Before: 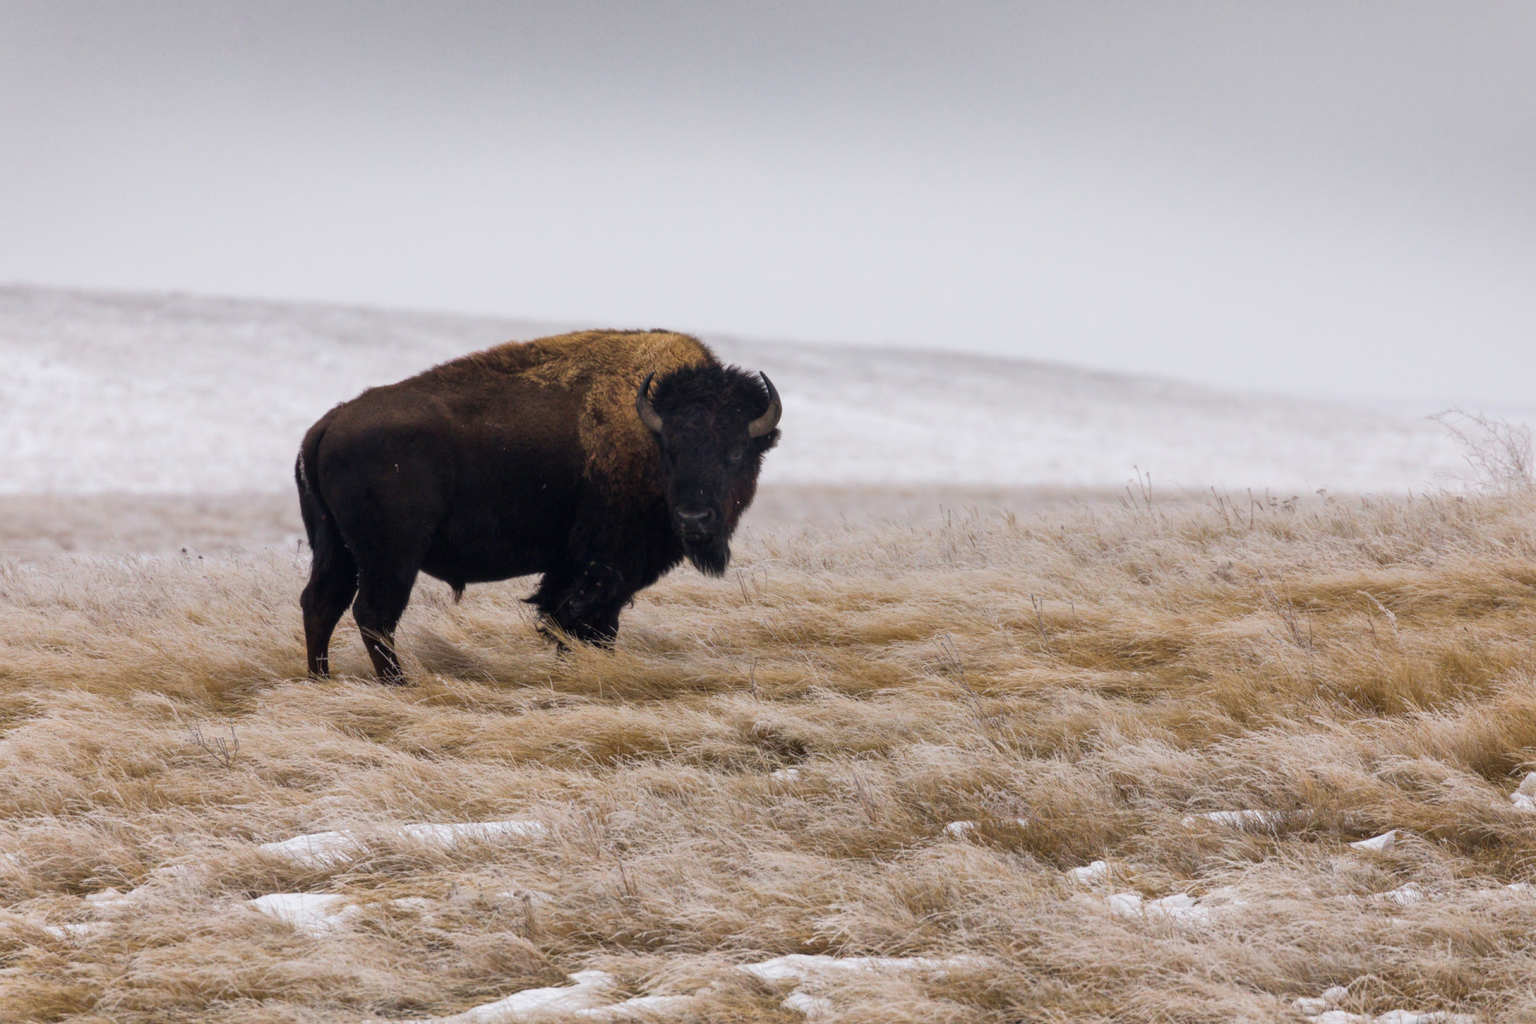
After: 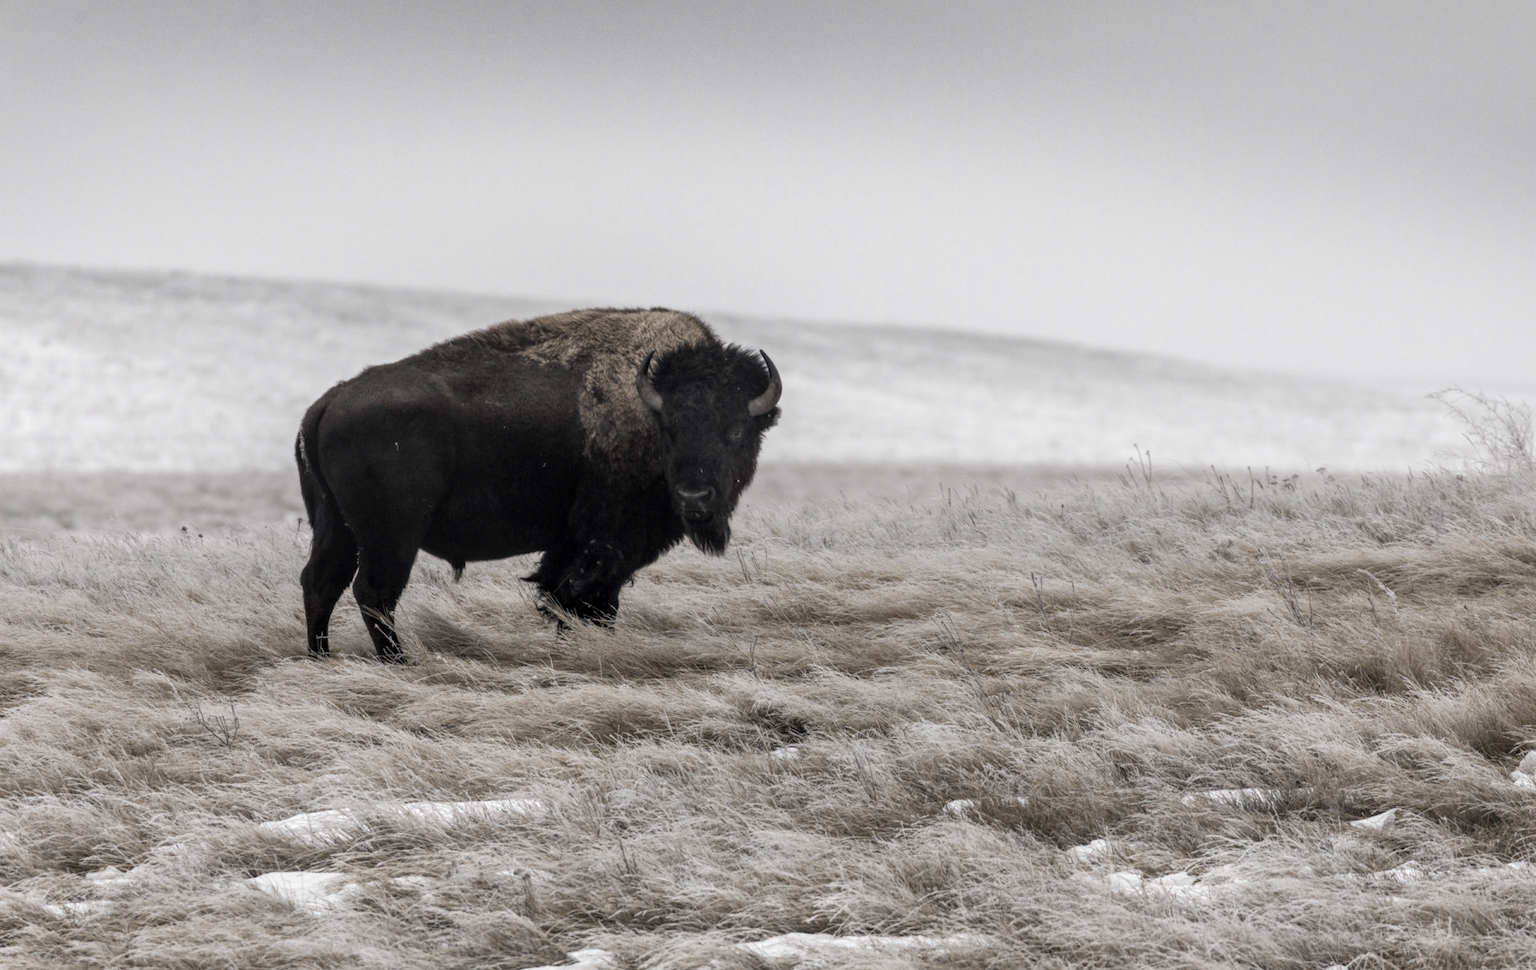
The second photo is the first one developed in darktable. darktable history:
color correction: highlights b* 0.054, saturation 0.303
crop and rotate: top 2.17%, bottom 3.038%
local contrast: detail 130%
